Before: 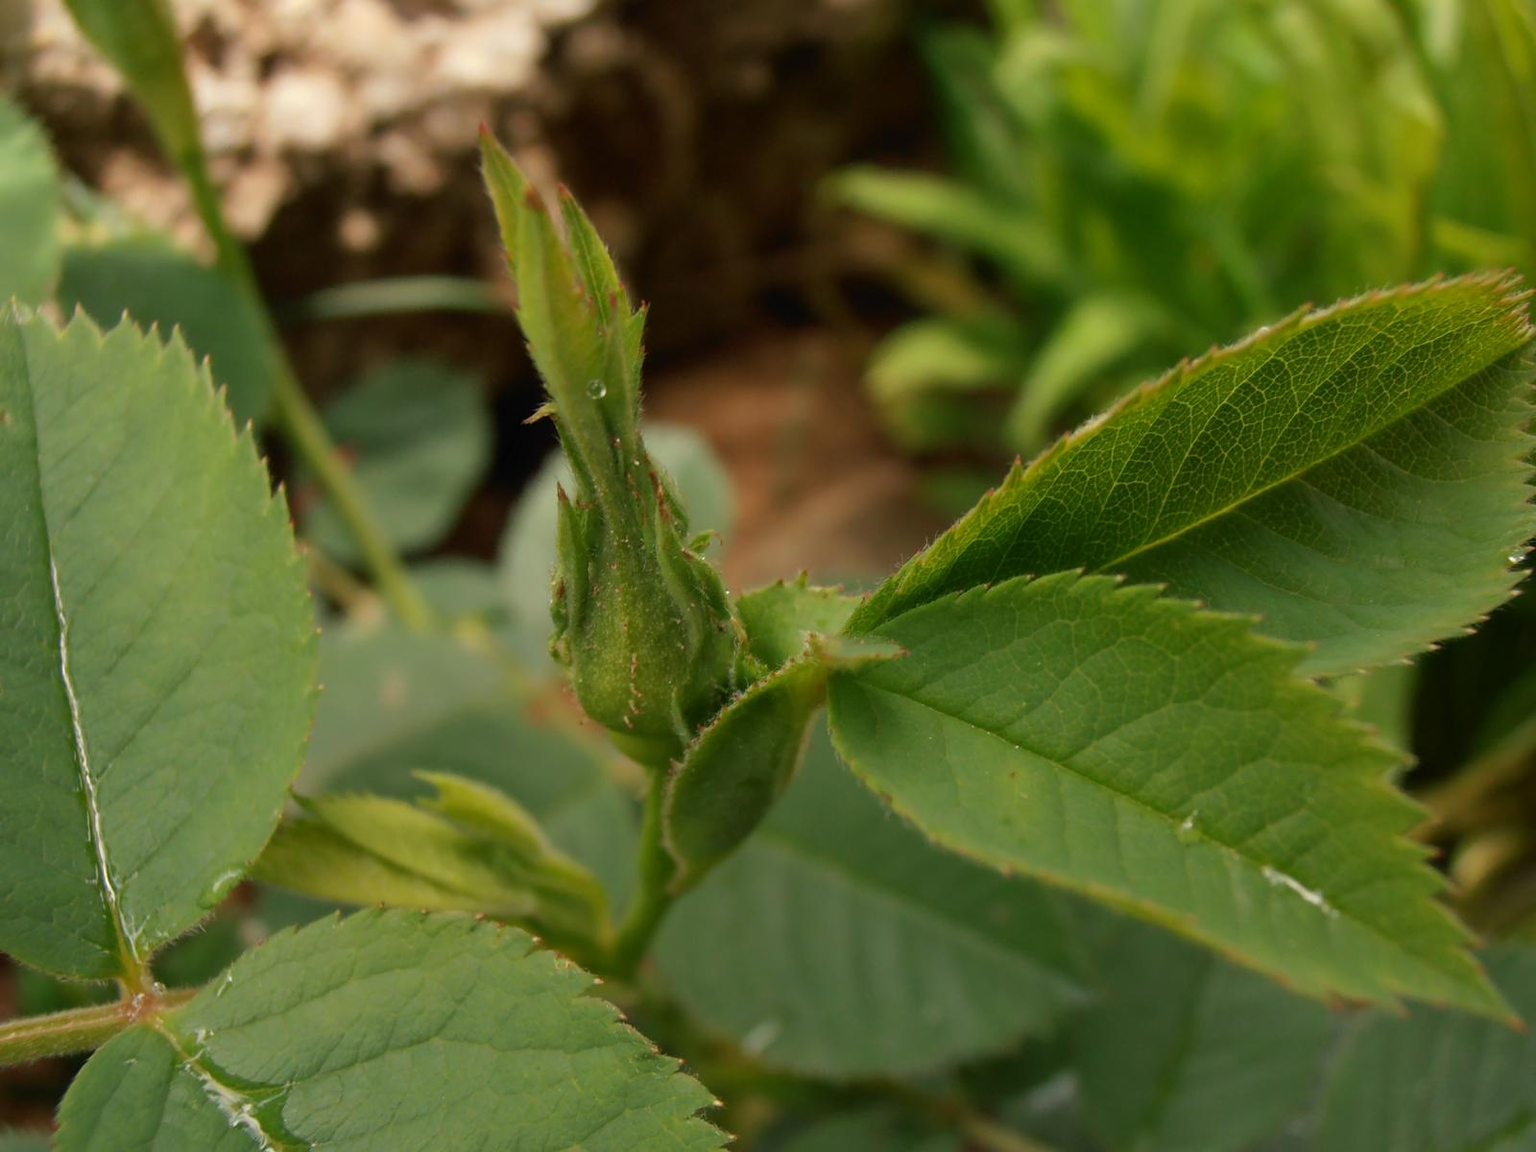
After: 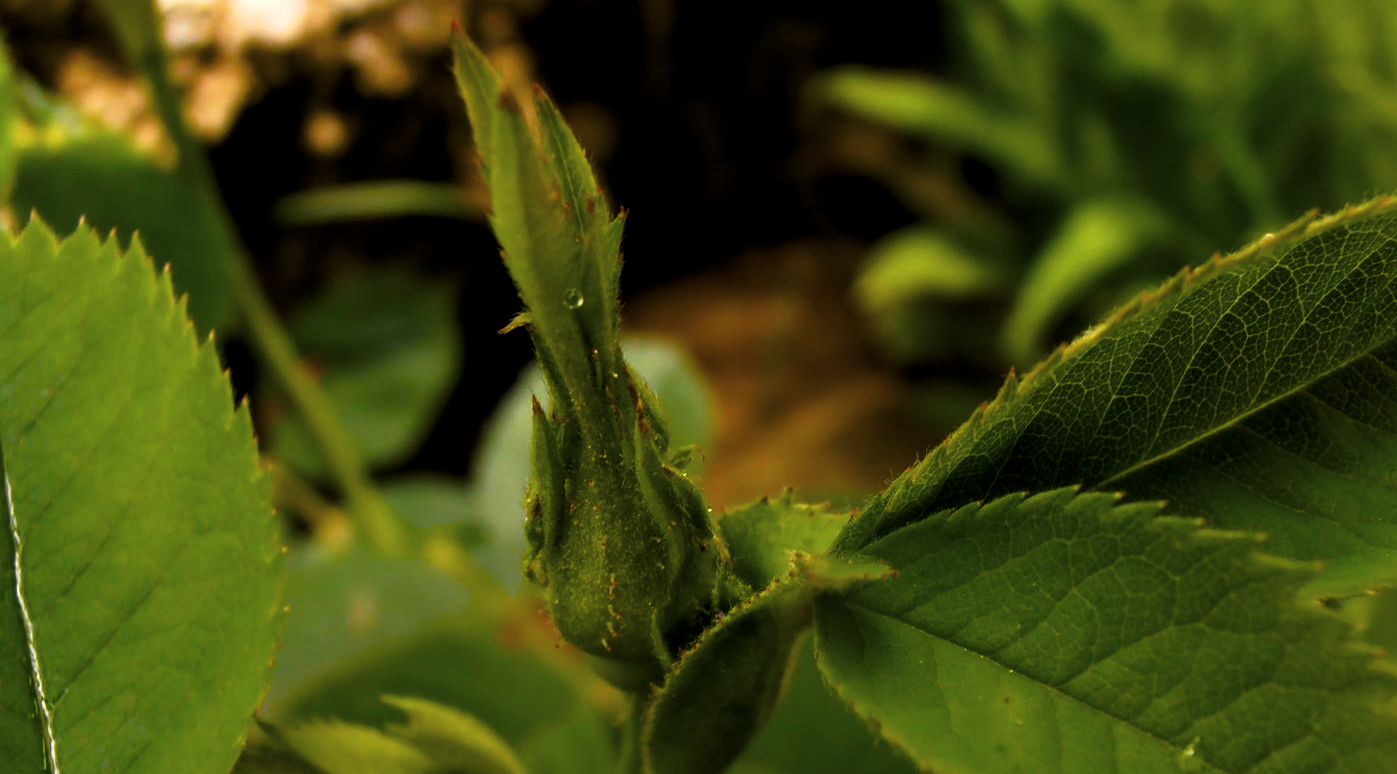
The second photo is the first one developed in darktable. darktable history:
filmic rgb: black relative exposure -9.08 EV, white relative exposure 2.3 EV, hardness 7.49
levels: levels [0.029, 0.545, 0.971]
color balance rgb: perceptual saturation grading › global saturation 100%
crop: left 3.015%, top 8.969%, right 9.647%, bottom 26.457%
contrast brightness saturation: saturation -0.05
